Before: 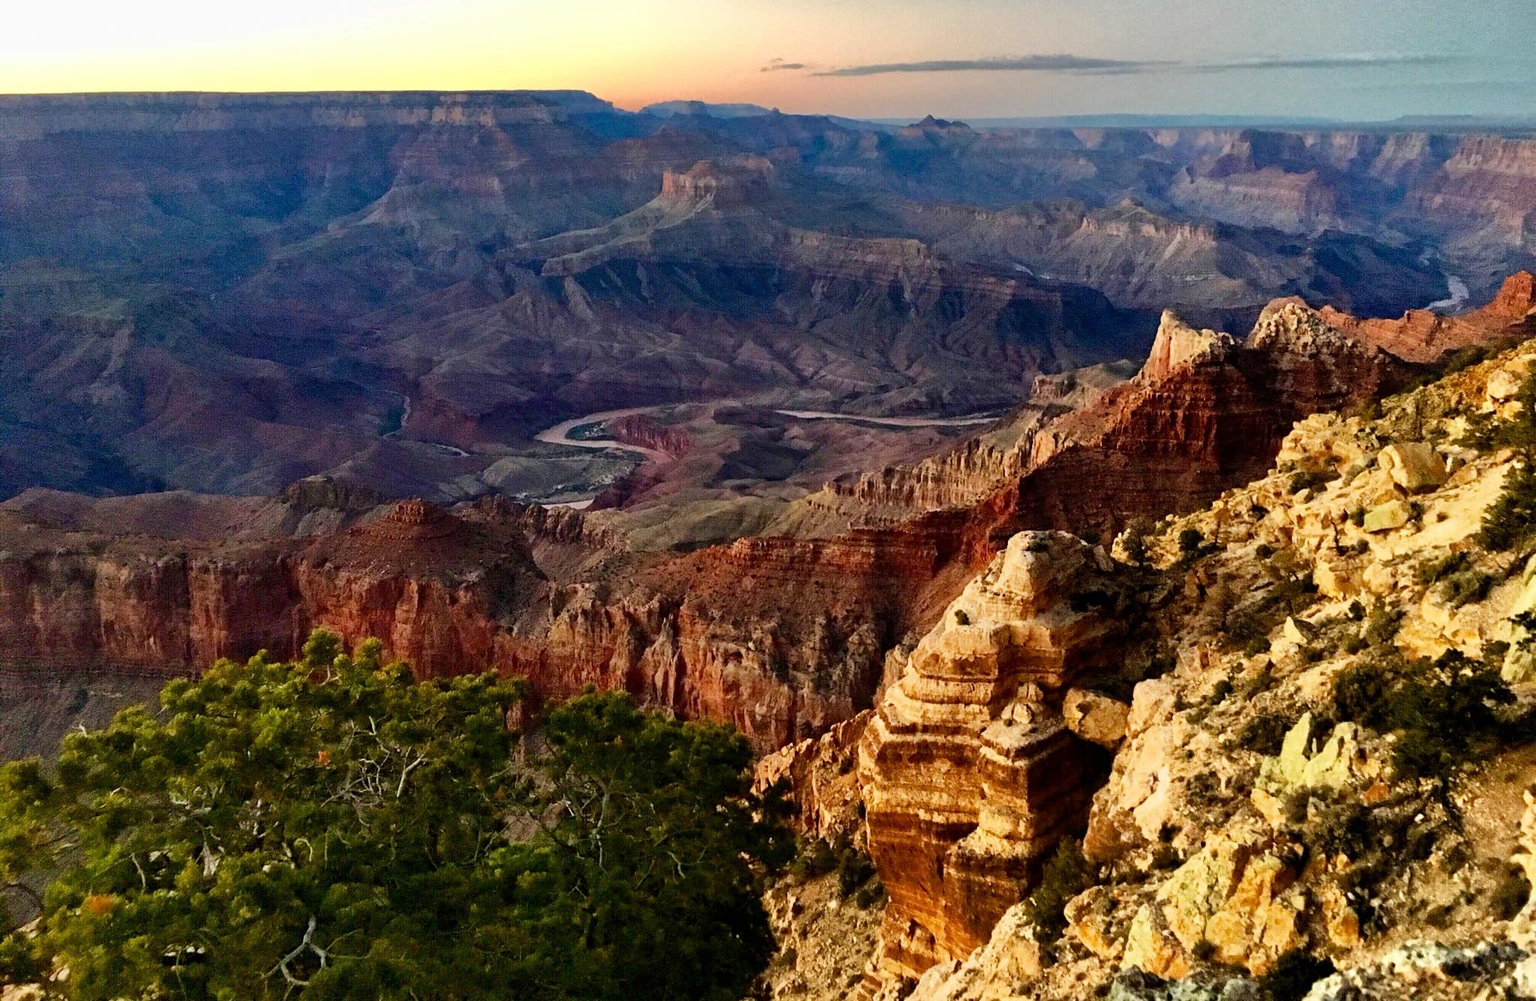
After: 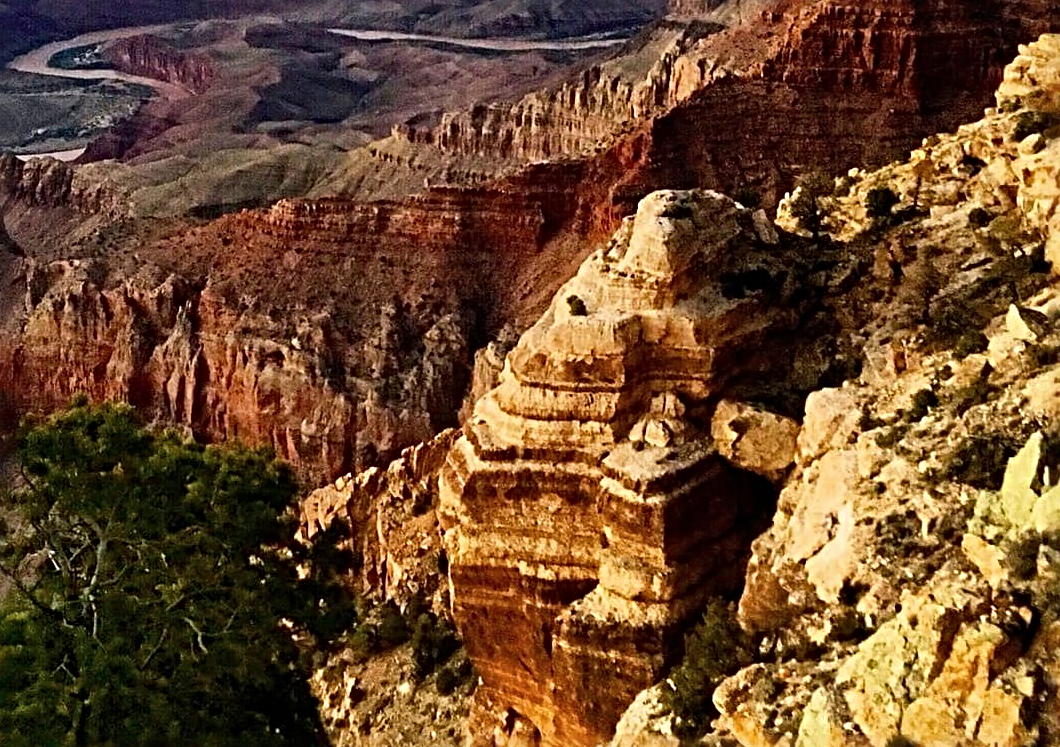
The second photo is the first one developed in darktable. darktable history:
sharpen: radius 4.883
contrast brightness saturation: saturation -0.05
crop: left 34.479%, top 38.822%, right 13.718%, bottom 5.172%
